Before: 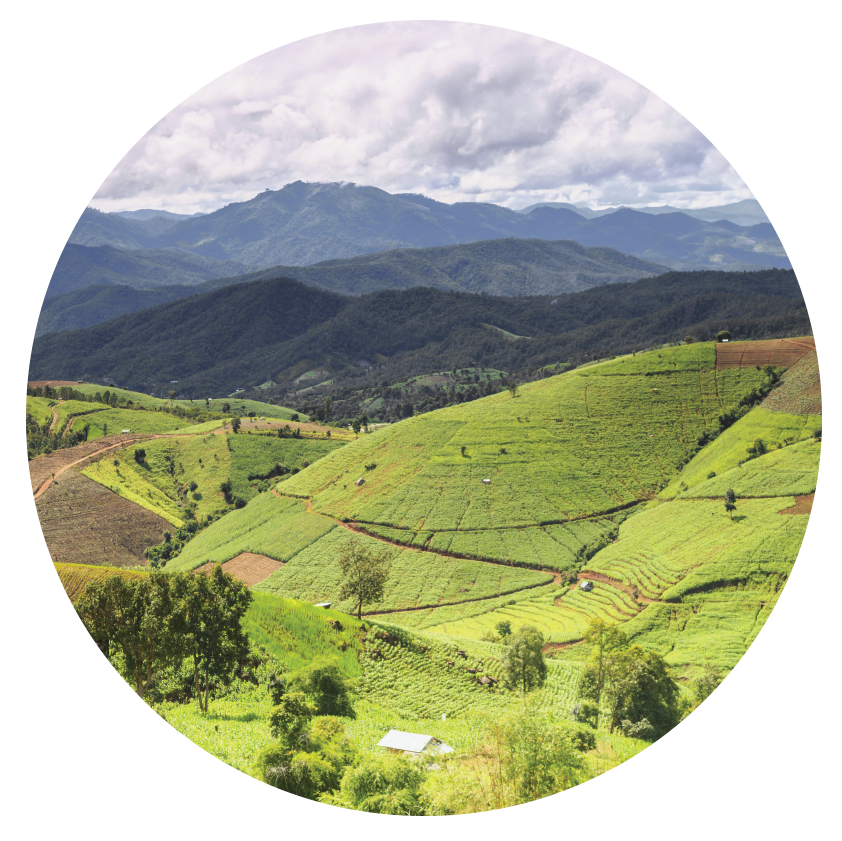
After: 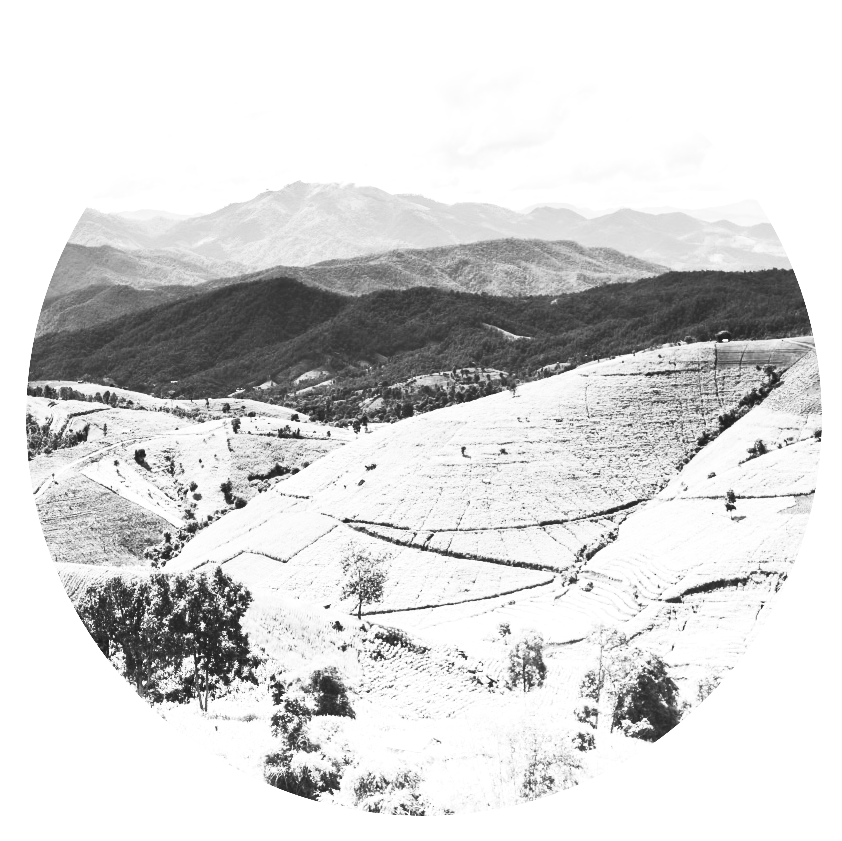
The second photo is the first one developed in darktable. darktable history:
tone equalizer: -8 EV -0.75 EV, -7 EV -0.7 EV, -6 EV -0.6 EV, -5 EV -0.4 EV, -3 EV 0.4 EV, -2 EV 0.6 EV, -1 EV 0.7 EV, +0 EV 0.75 EV, edges refinement/feathering 500, mask exposure compensation -1.57 EV, preserve details no
contrast brightness saturation: contrast 0.53, brightness 0.47, saturation -1
